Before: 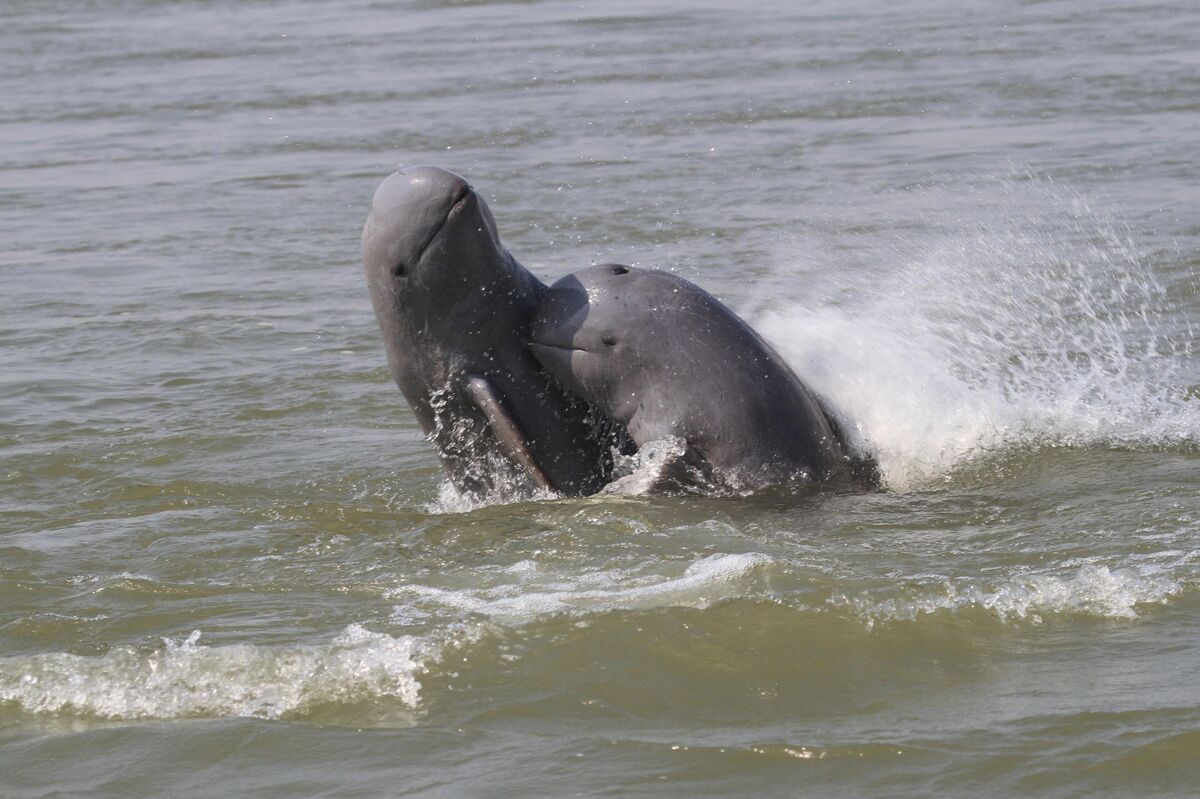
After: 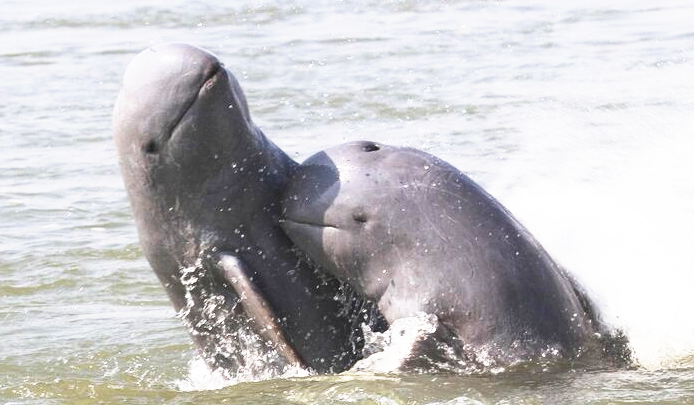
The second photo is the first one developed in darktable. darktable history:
crop: left 20.768%, top 15.443%, right 21.397%, bottom 33.766%
tone equalizer: -8 EV -0.43 EV, -7 EV -0.379 EV, -6 EV -0.315 EV, -5 EV -0.197 EV, -3 EV 0.235 EV, -2 EV 0.332 EV, -1 EV 0.397 EV, +0 EV 0.443 EV, smoothing diameter 24.9%, edges refinement/feathering 6.2, preserve details guided filter
base curve: curves: ch0 [(0, 0) (0.495, 0.917) (1, 1)], exposure shift 0.584, preserve colors none
